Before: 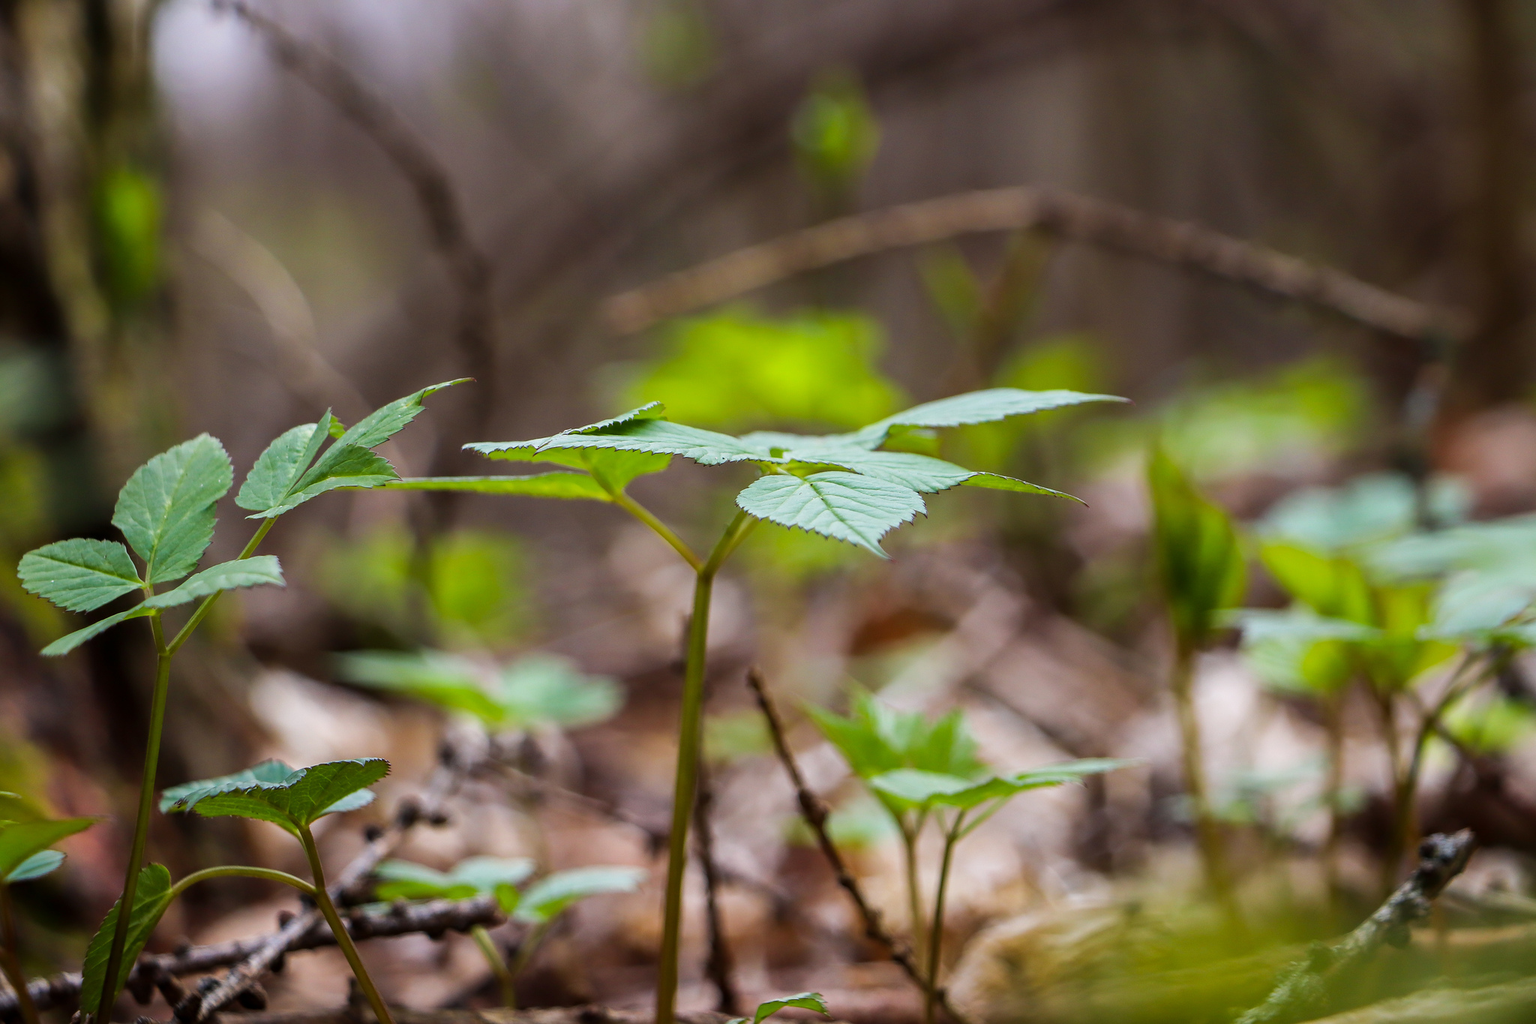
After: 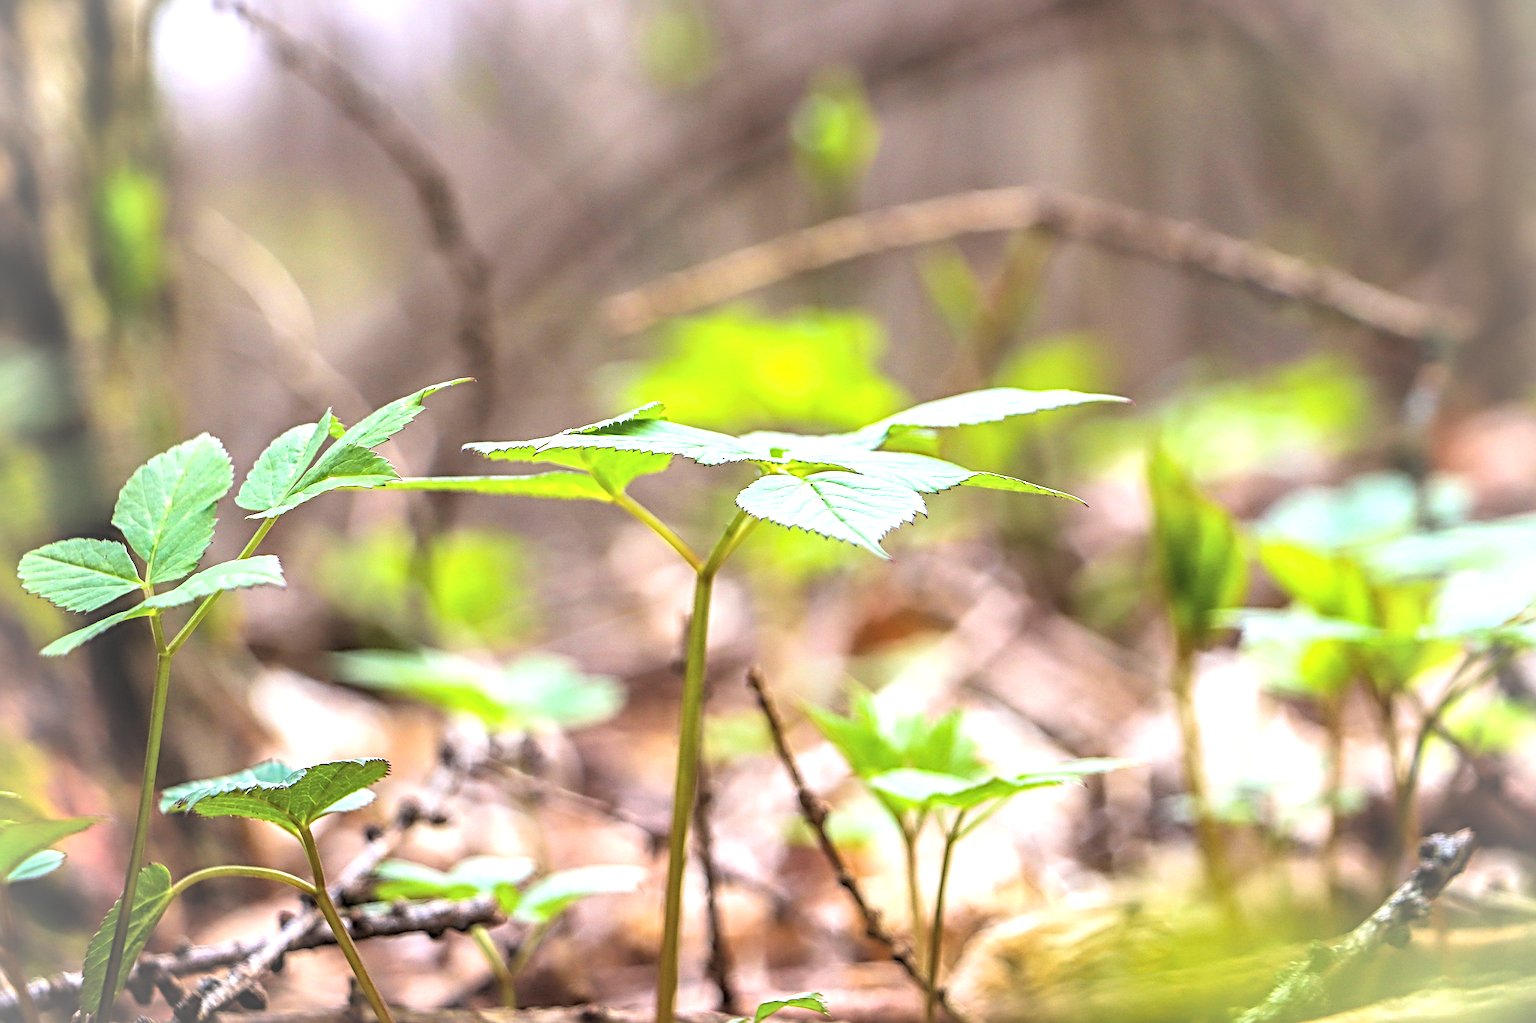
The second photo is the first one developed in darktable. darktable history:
tone equalizer: on, module defaults
vignetting: fall-off radius 61.11%, brightness 0.293, saturation -0.002
local contrast: on, module defaults
contrast brightness saturation: brightness 0.289
shadows and highlights: shadows 37.06, highlights -27.58, soften with gaussian
exposure: exposure 1.149 EV, compensate exposure bias true, compensate highlight preservation false
sharpen: radius 3.99
